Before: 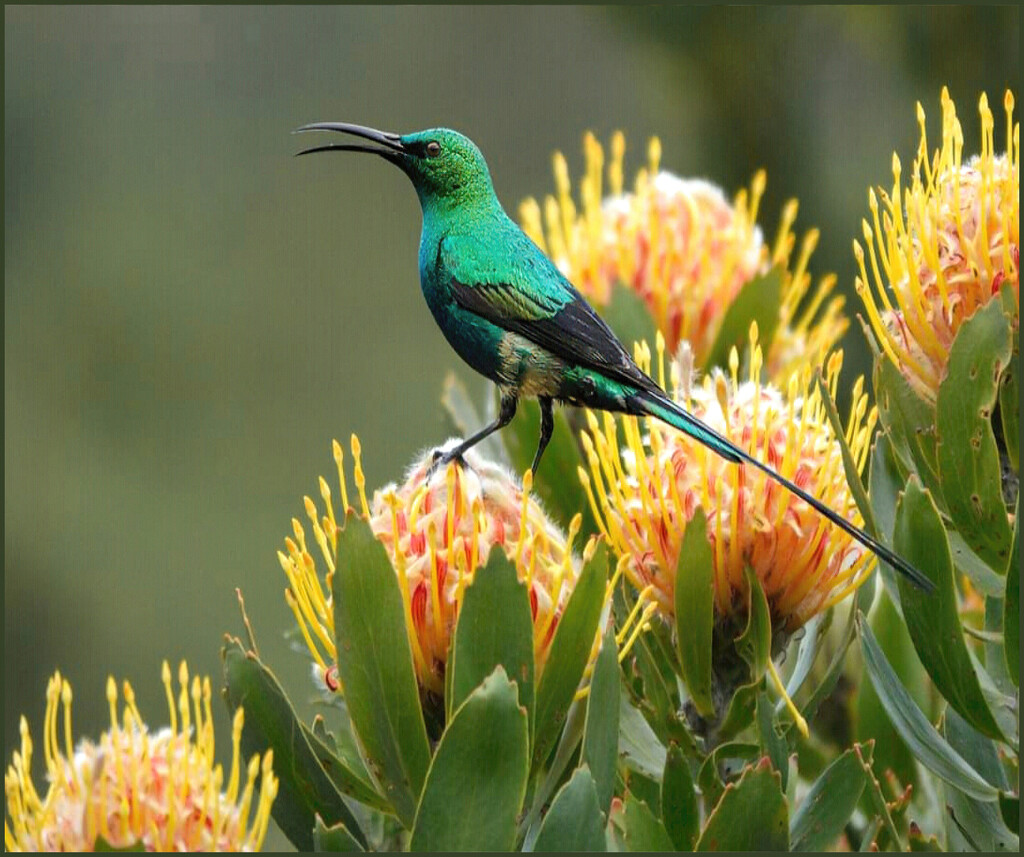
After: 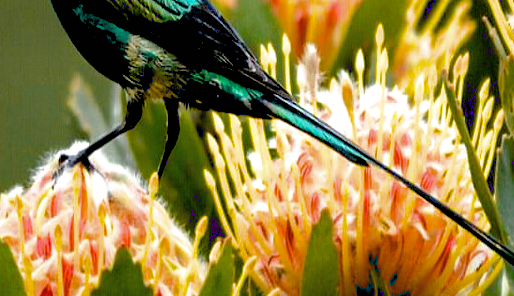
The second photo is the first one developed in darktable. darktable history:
haze removal: compatibility mode true, adaptive false
crop: left 36.607%, top 34.735%, right 13.146%, bottom 30.611%
exposure: black level correction 0.047, exposure 0.013 EV, compensate highlight preservation false
filmic rgb: black relative exposure -9.08 EV, white relative exposure 2.3 EV, hardness 7.49
shadows and highlights: on, module defaults
